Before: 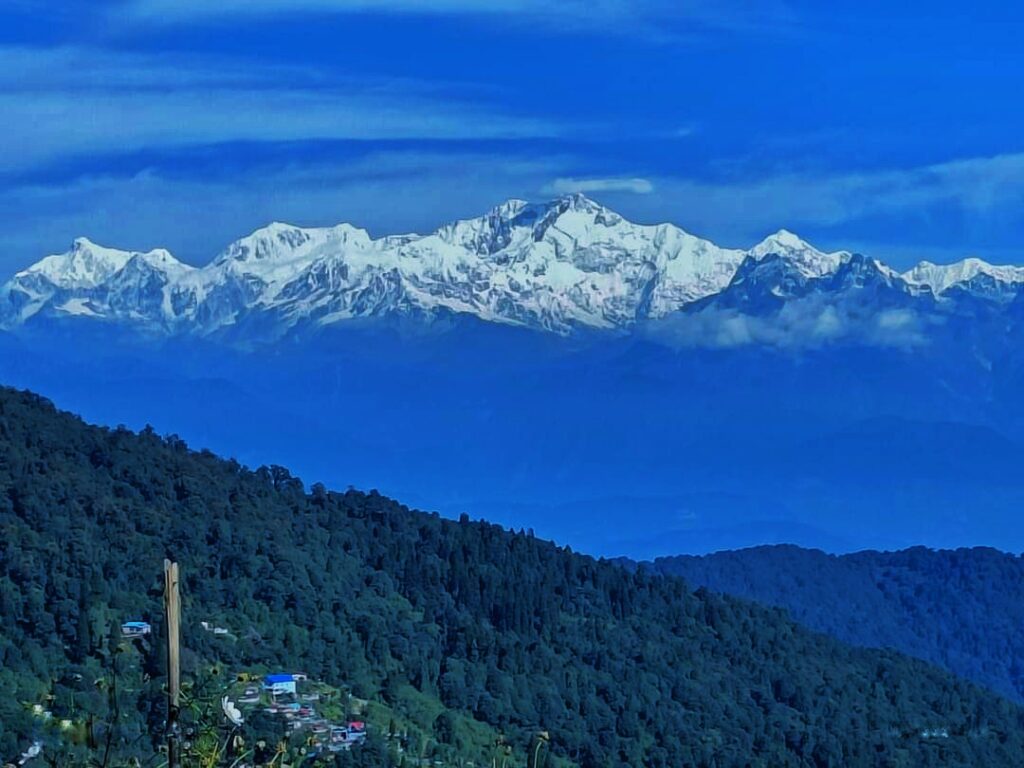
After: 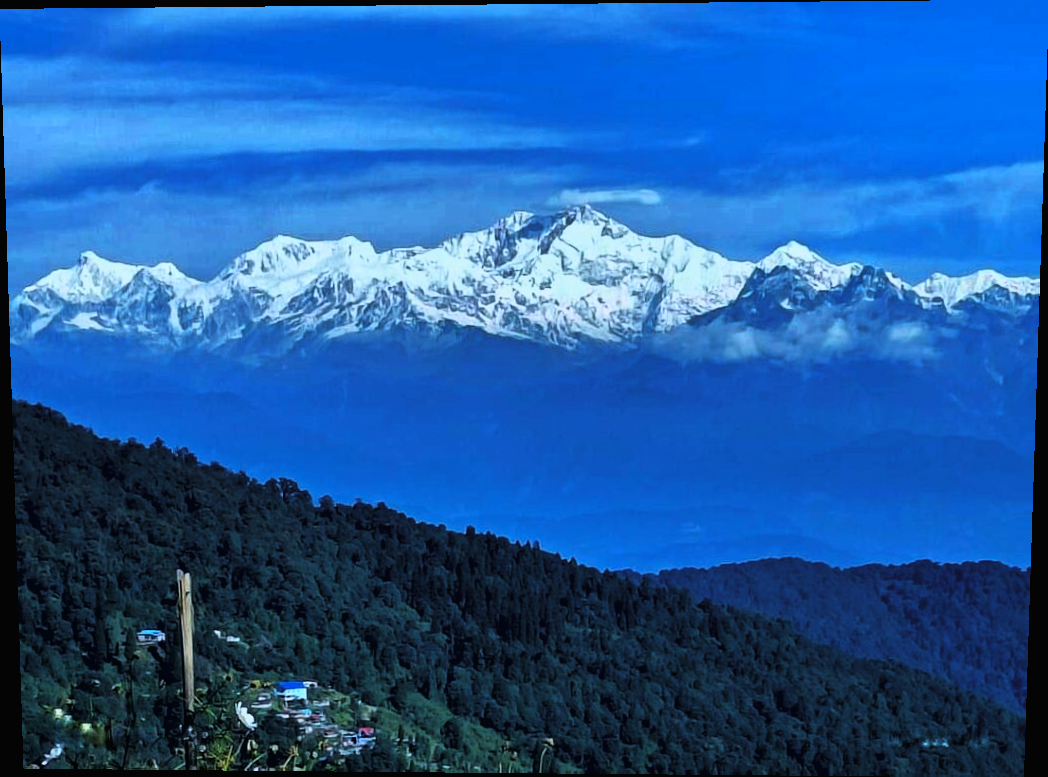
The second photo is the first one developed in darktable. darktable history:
rotate and perspective: lens shift (vertical) 0.048, lens shift (horizontal) -0.024, automatic cropping off
tone curve: curves: ch0 [(0.016, 0.011) (0.084, 0.026) (0.469, 0.508) (0.721, 0.862) (1, 1)], color space Lab, linked channels, preserve colors none
